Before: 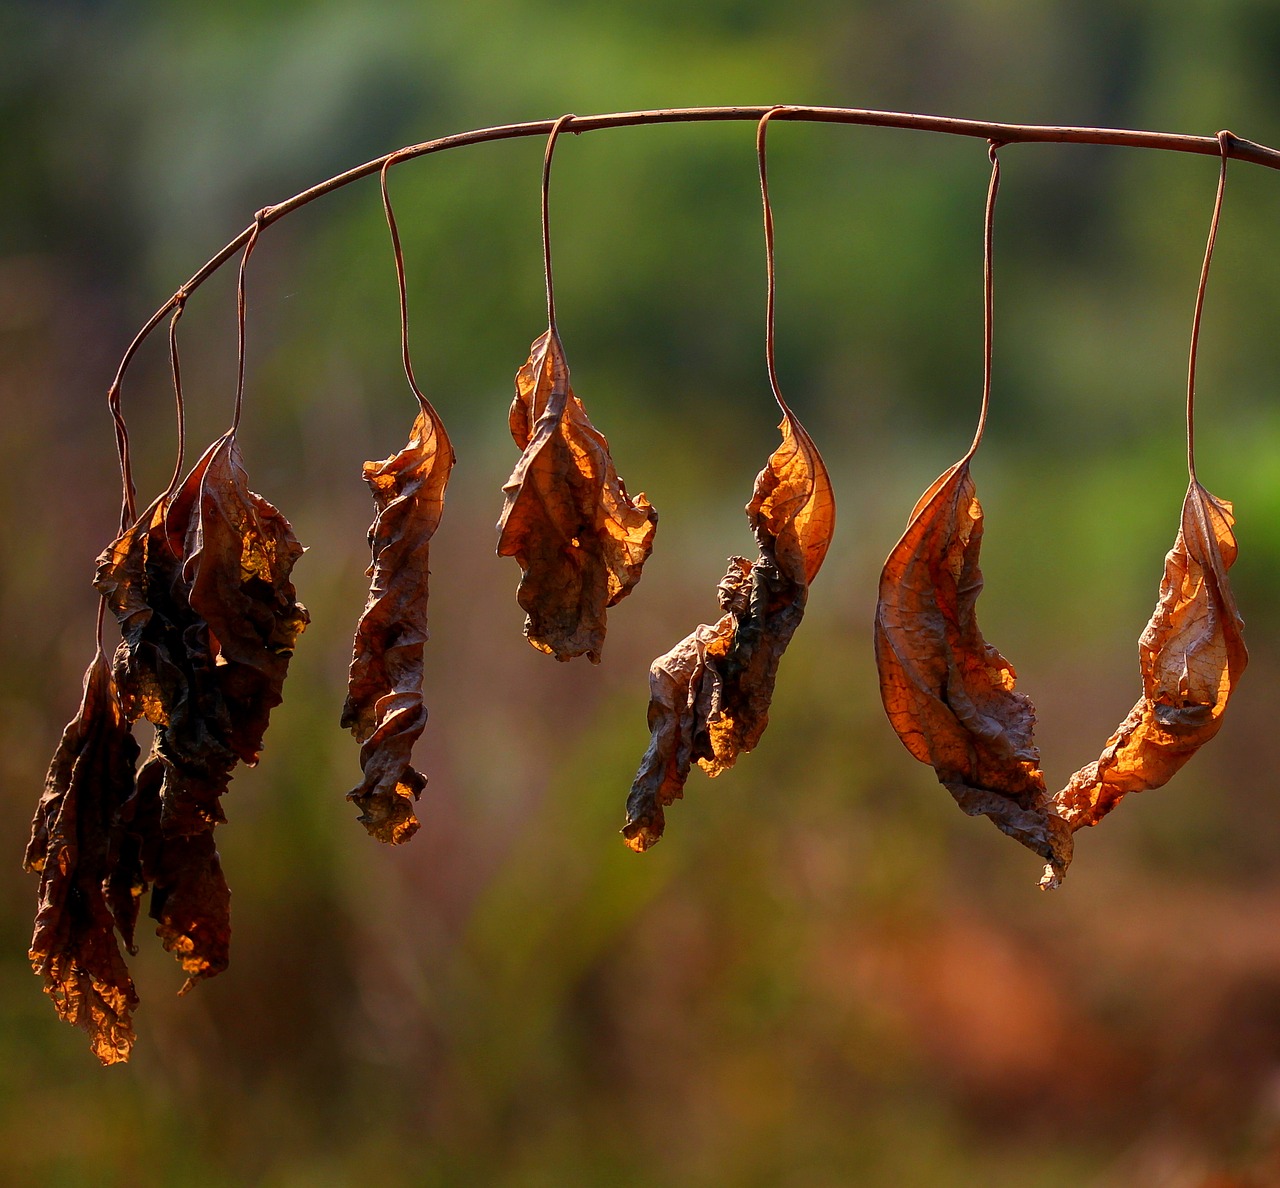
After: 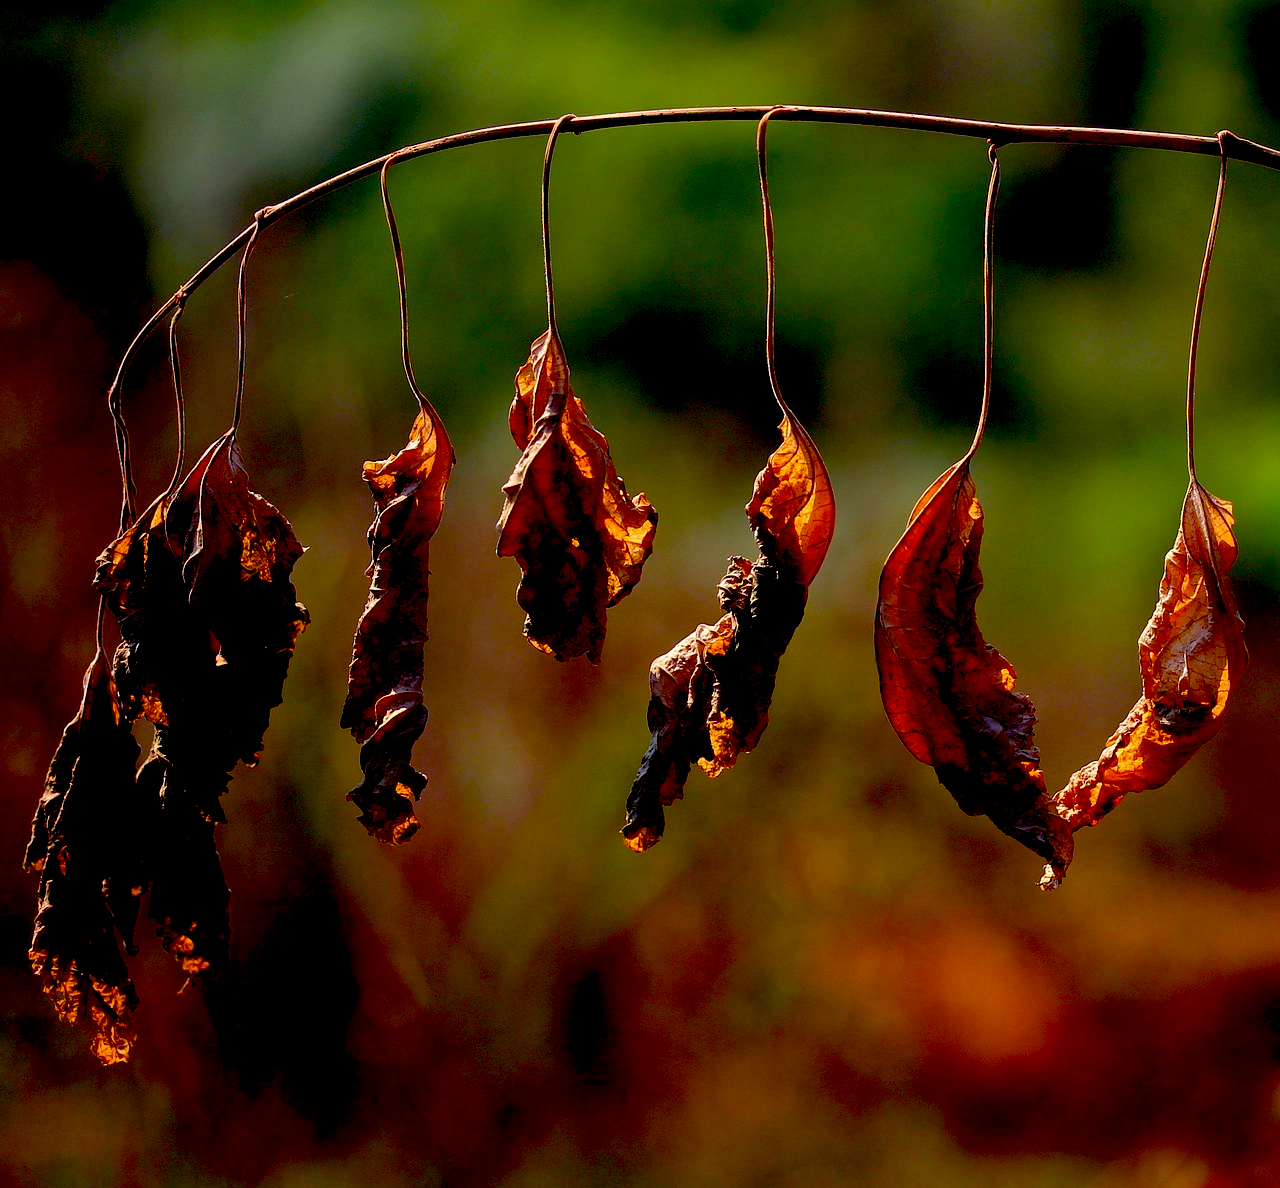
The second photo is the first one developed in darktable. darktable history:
exposure: black level correction 0.047, exposure 0.013 EV, compensate exposure bias true, compensate highlight preservation false
